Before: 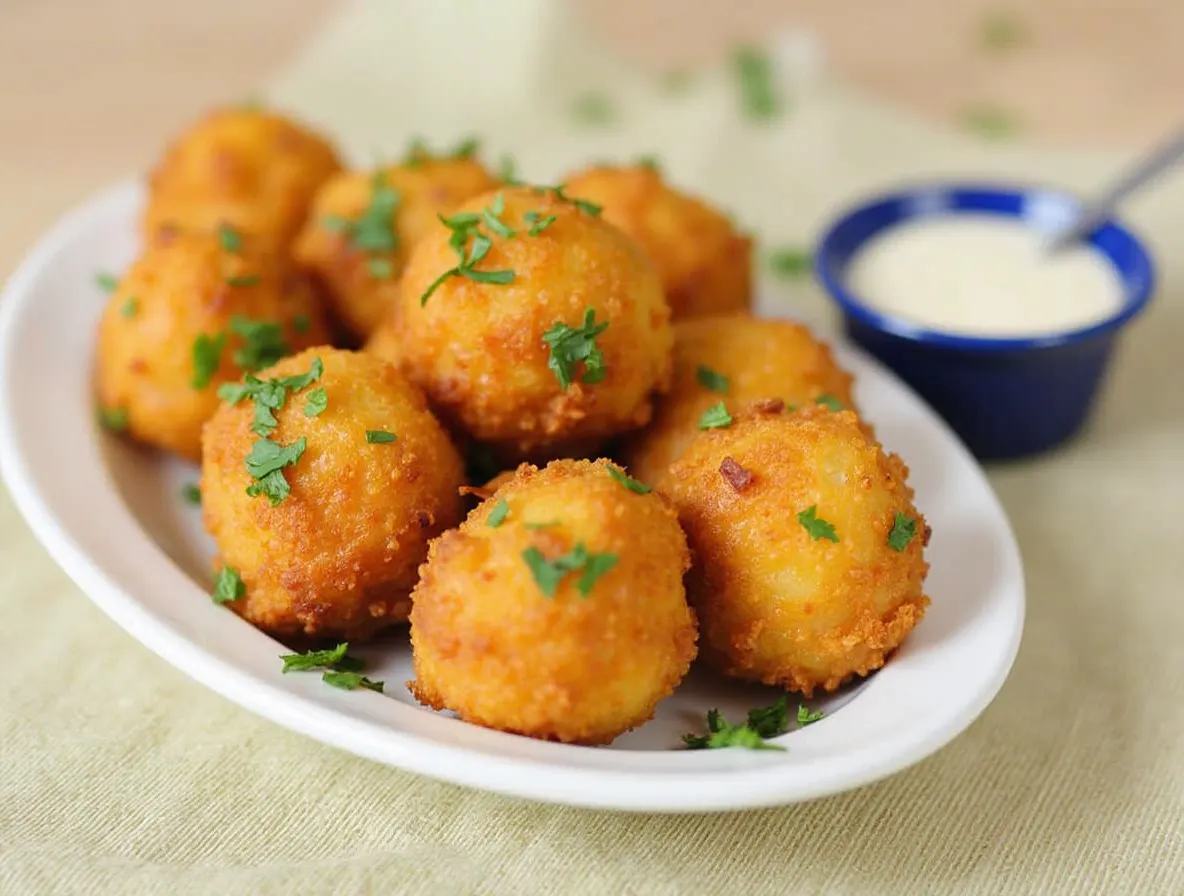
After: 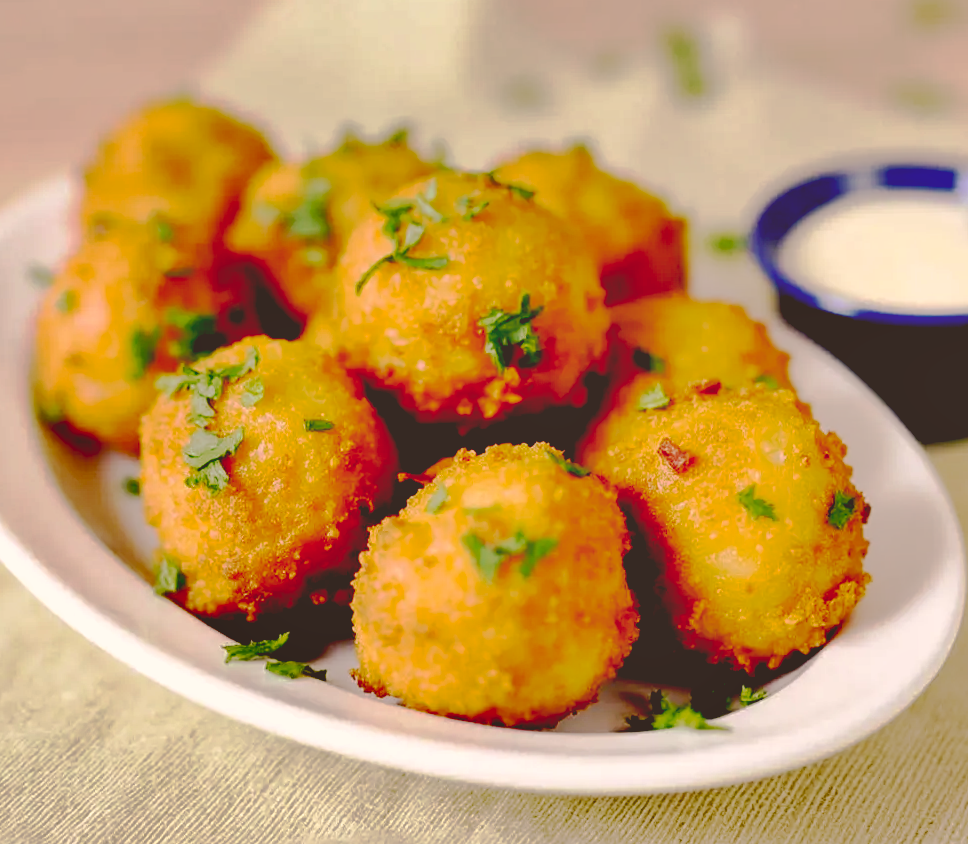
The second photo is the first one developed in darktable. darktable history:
color correction: highlights a* 6.64, highlights b* 8.06, shadows a* 6.22, shadows b* 7.11, saturation 0.881
crop and rotate: angle 1.16°, left 4.127%, top 0.606%, right 11.872%, bottom 2.666%
base curve: curves: ch0 [(0.065, 0.026) (0.236, 0.358) (0.53, 0.546) (0.777, 0.841) (0.924, 0.992)], preserve colors none
shadows and highlights: low approximation 0.01, soften with gaussian
